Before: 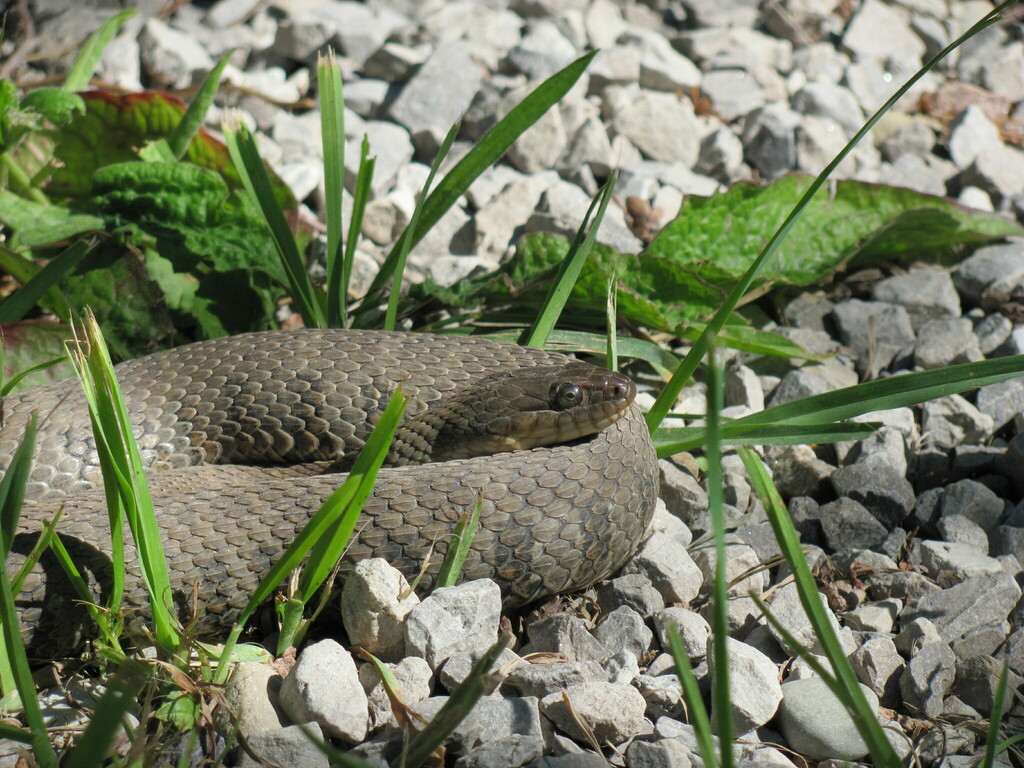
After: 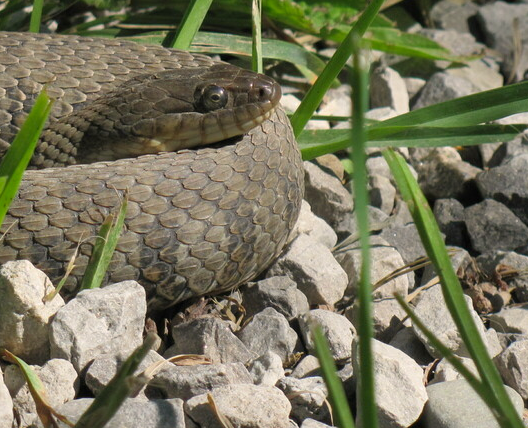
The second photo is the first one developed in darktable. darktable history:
crop: left 34.694%, top 38.83%, right 13.702%, bottom 5.312%
color correction: highlights a* 3.74, highlights b* 5.11
